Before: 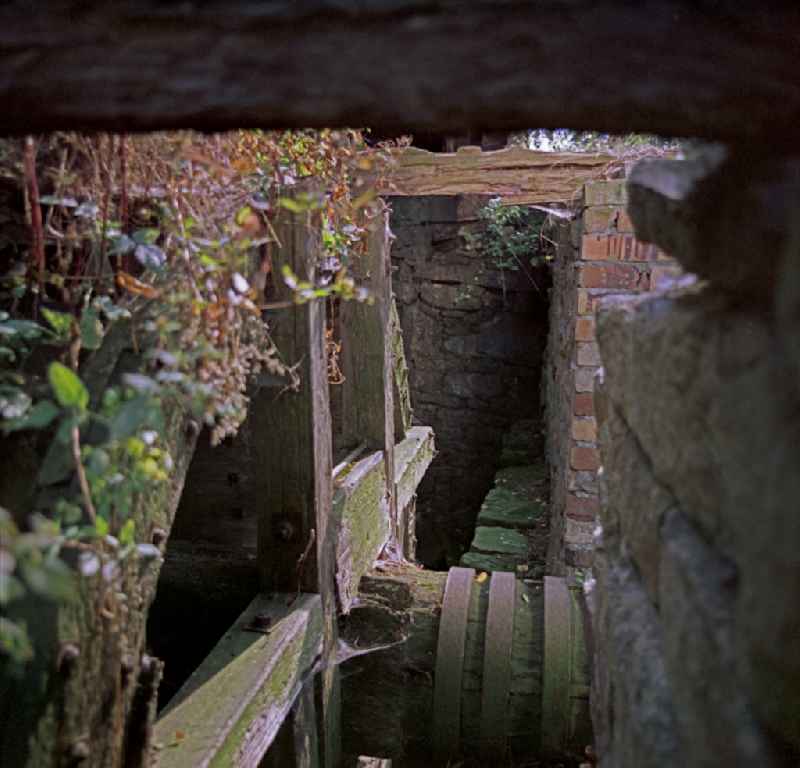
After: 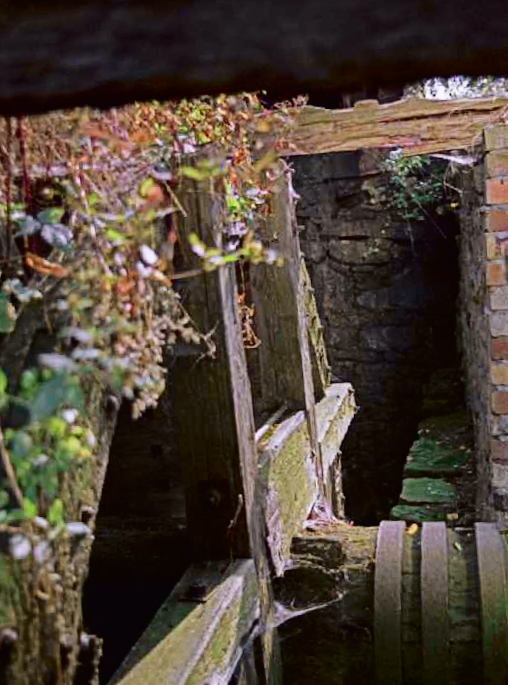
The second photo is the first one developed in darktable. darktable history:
crop and rotate: left 8.786%, right 24.548%
tone curve: curves: ch0 [(0, 0.011) (0.053, 0.026) (0.174, 0.115) (0.398, 0.444) (0.673, 0.775) (0.829, 0.906) (0.991, 0.981)]; ch1 [(0, 0) (0.276, 0.206) (0.409, 0.383) (0.473, 0.458) (0.492, 0.501) (0.512, 0.513) (0.54, 0.543) (0.585, 0.617) (0.659, 0.686) (0.78, 0.8) (1, 1)]; ch2 [(0, 0) (0.438, 0.449) (0.473, 0.469) (0.503, 0.5) (0.523, 0.534) (0.562, 0.594) (0.612, 0.635) (0.695, 0.713) (1, 1)], color space Lab, independent channels, preserve colors none
rotate and perspective: rotation -4.57°, crop left 0.054, crop right 0.944, crop top 0.087, crop bottom 0.914
